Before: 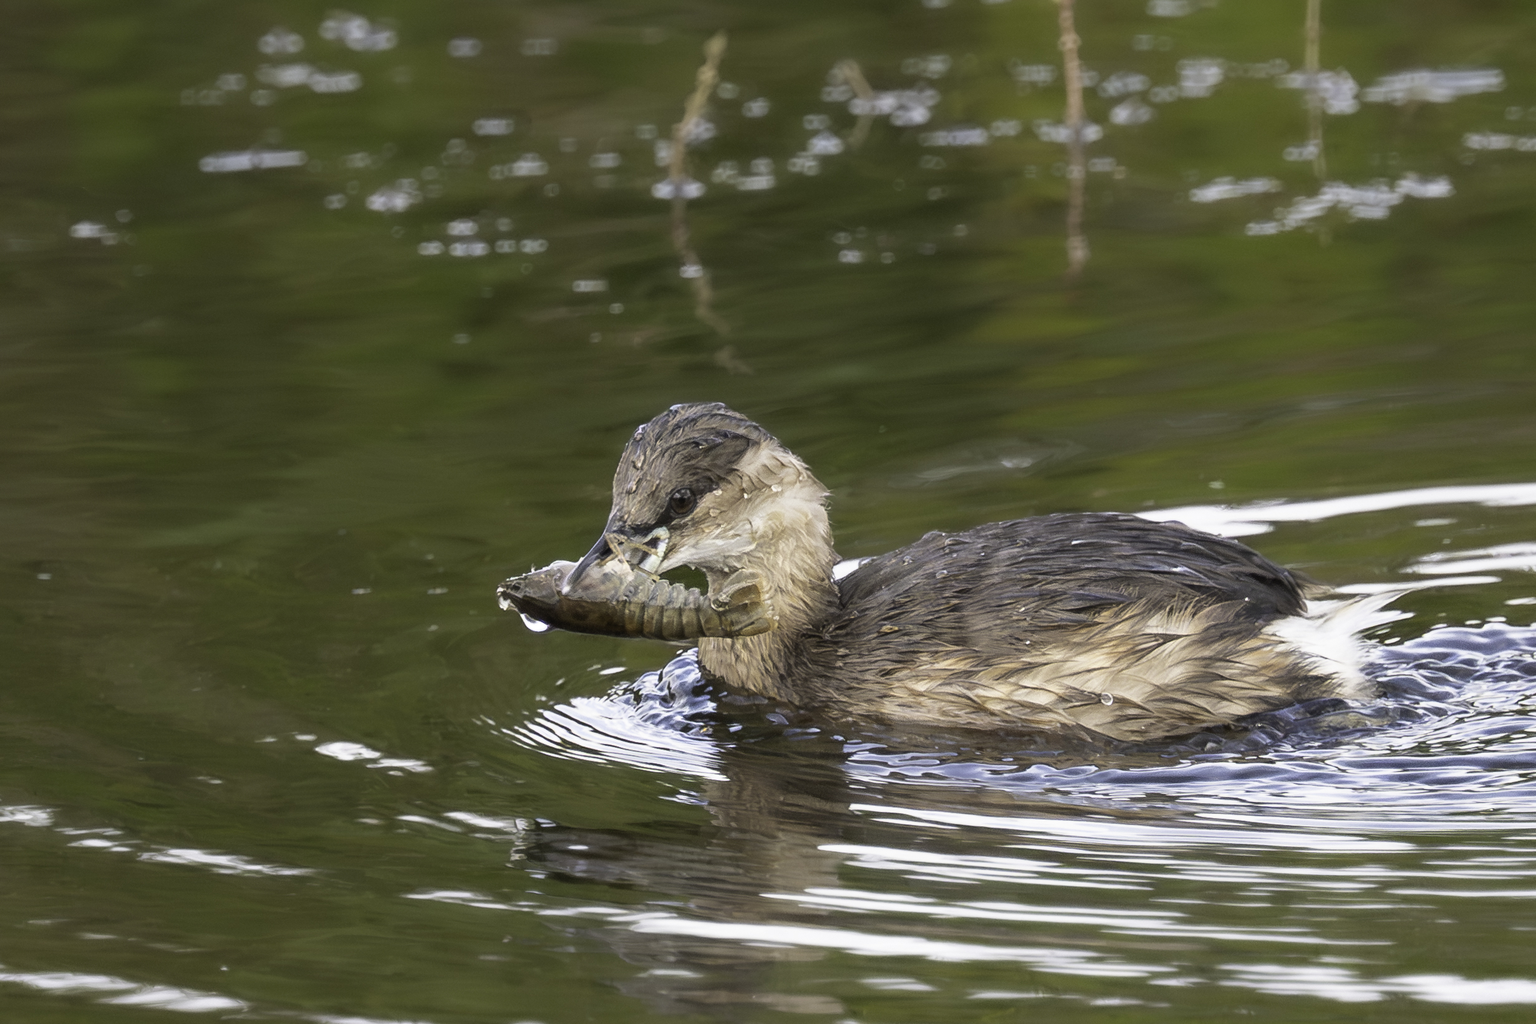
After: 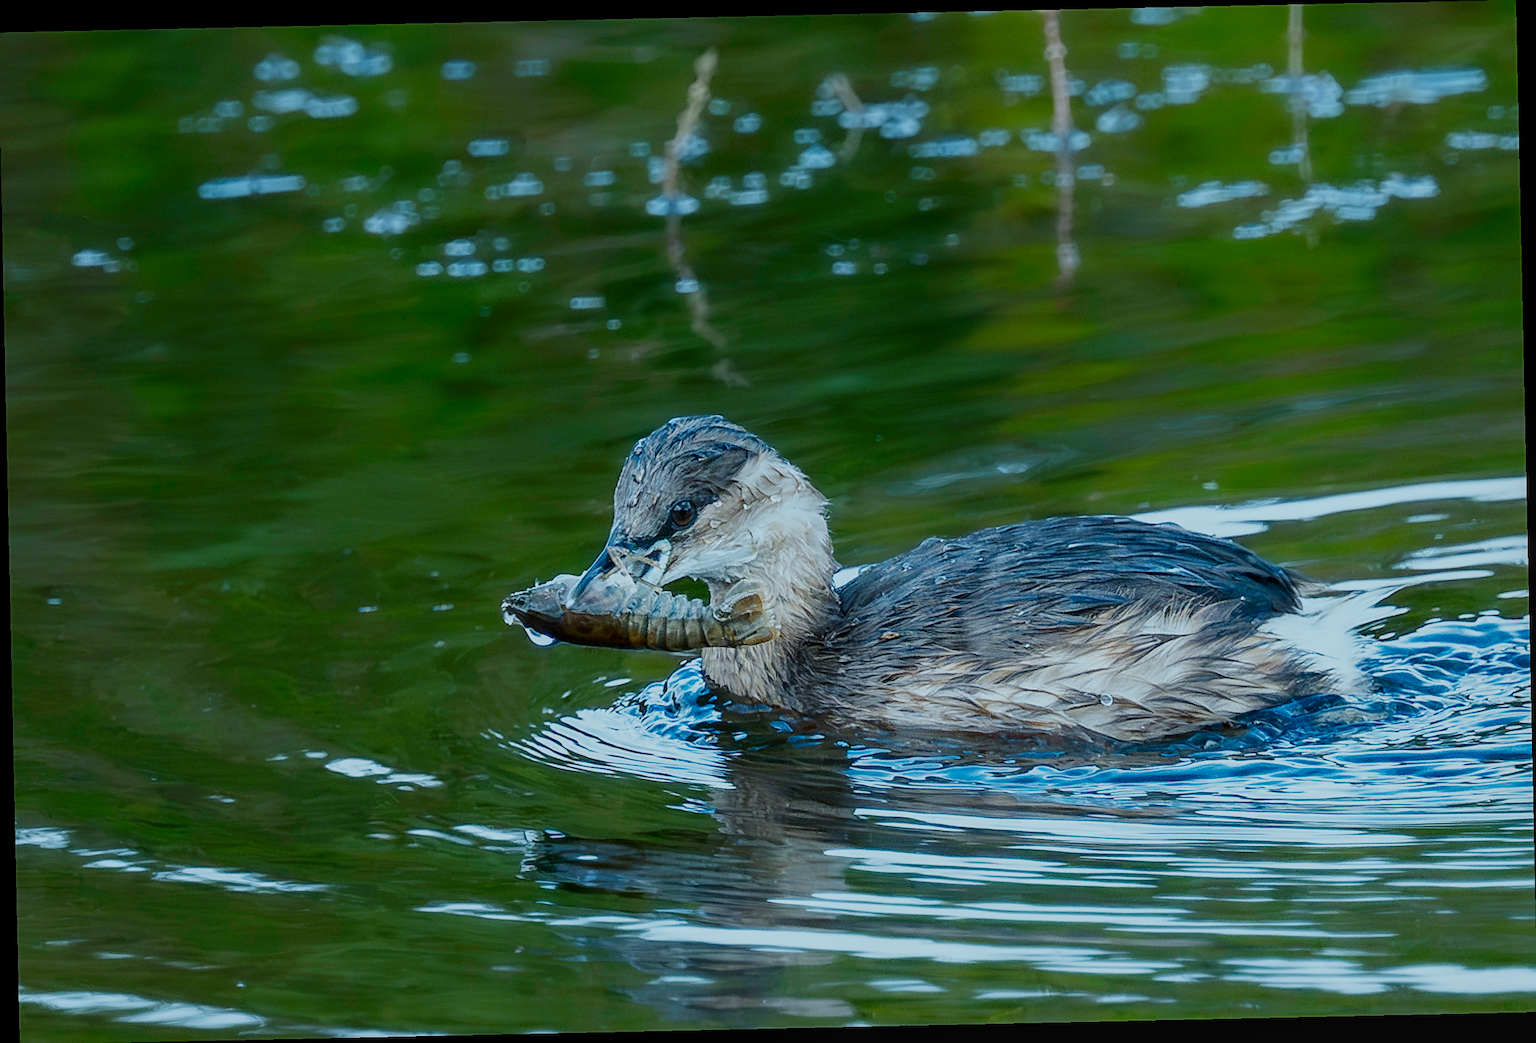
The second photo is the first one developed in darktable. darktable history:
local contrast: detail 110%
exposure: black level correction -0.005, exposure 1.002 EV, compensate highlight preservation false
white balance: red 0.871, blue 1.249
crop and rotate: left 0.126%
sharpen: on, module defaults
contrast brightness saturation: brightness -0.25, saturation 0.2
filmic rgb: middle gray luminance 29%, black relative exposure -10.3 EV, white relative exposure 5.5 EV, threshold 6 EV, target black luminance 0%, hardness 3.95, latitude 2.04%, contrast 1.132, highlights saturation mix 5%, shadows ↔ highlights balance 15.11%, preserve chrominance no, color science v3 (2019), use custom middle-gray values true, iterations of high-quality reconstruction 0, enable highlight reconstruction true
rotate and perspective: rotation -1.24°, automatic cropping off
